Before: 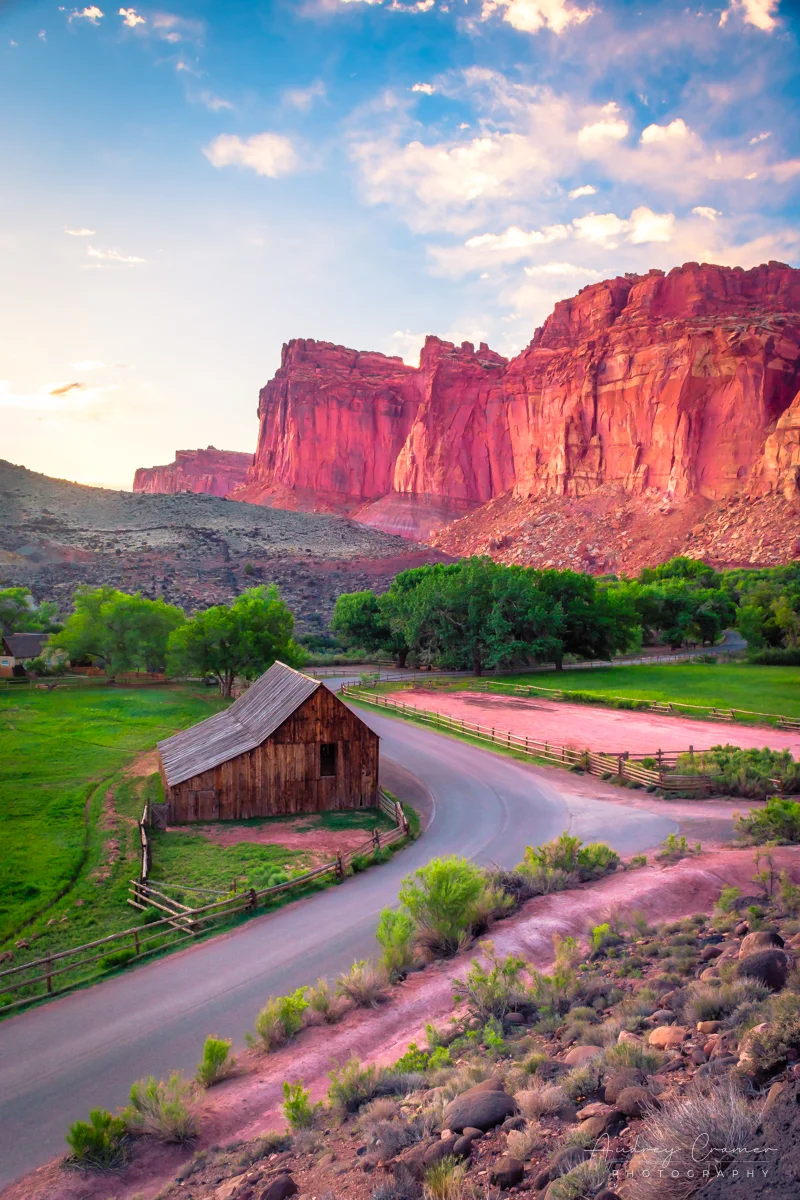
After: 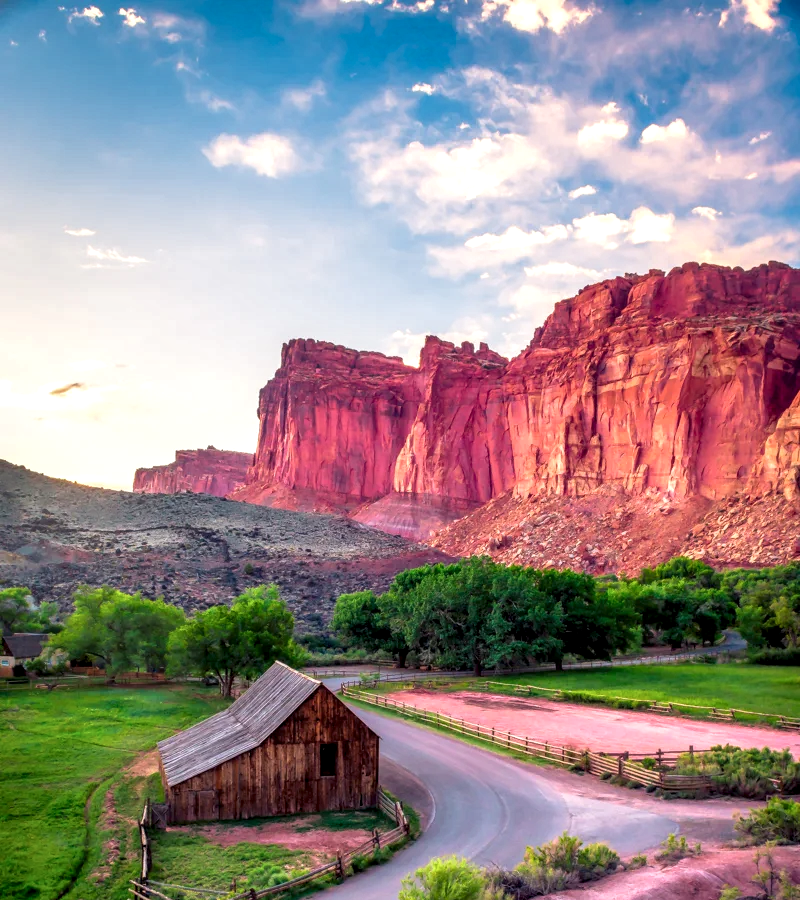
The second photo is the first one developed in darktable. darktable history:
shadows and highlights: shadows 32.25, highlights -32.88, soften with gaussian
crop: bottom 24.994%
local contrast: detail 150%
